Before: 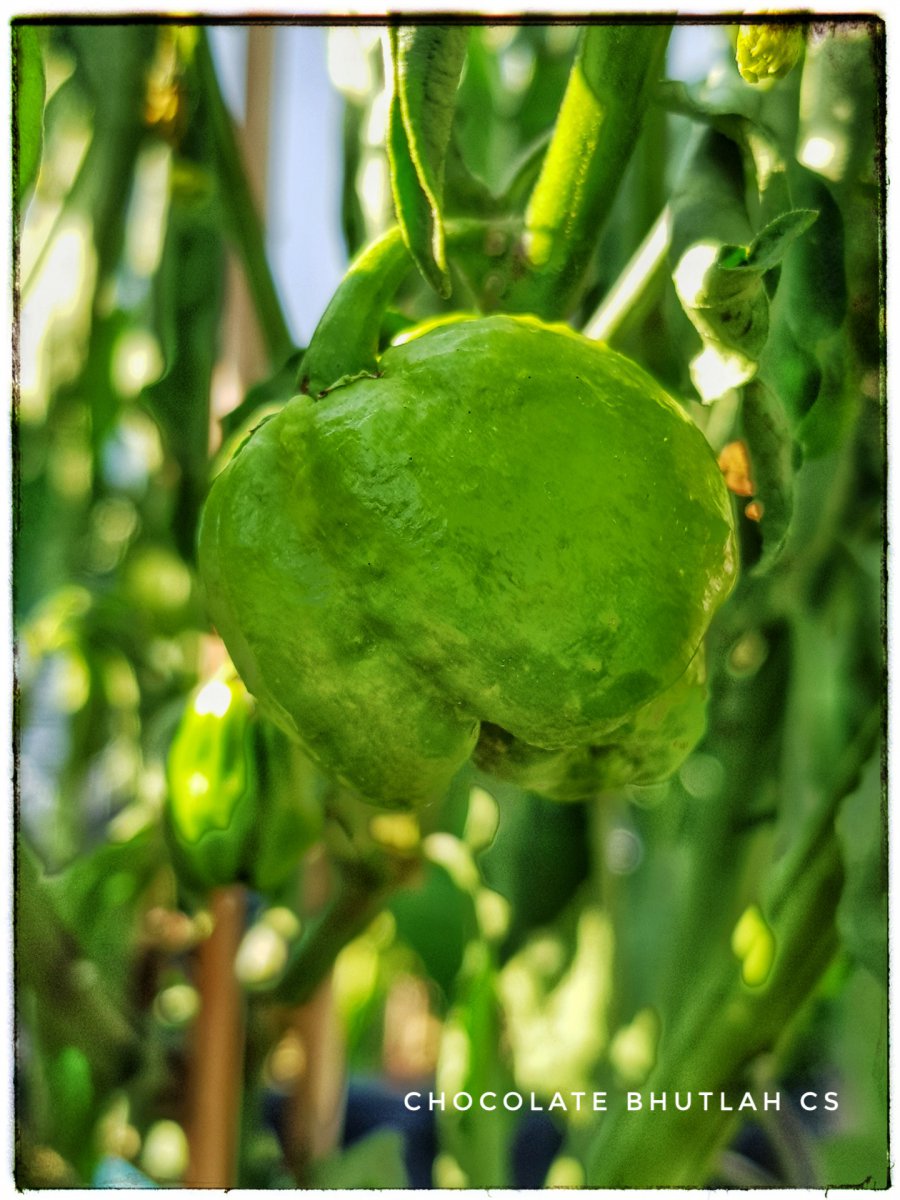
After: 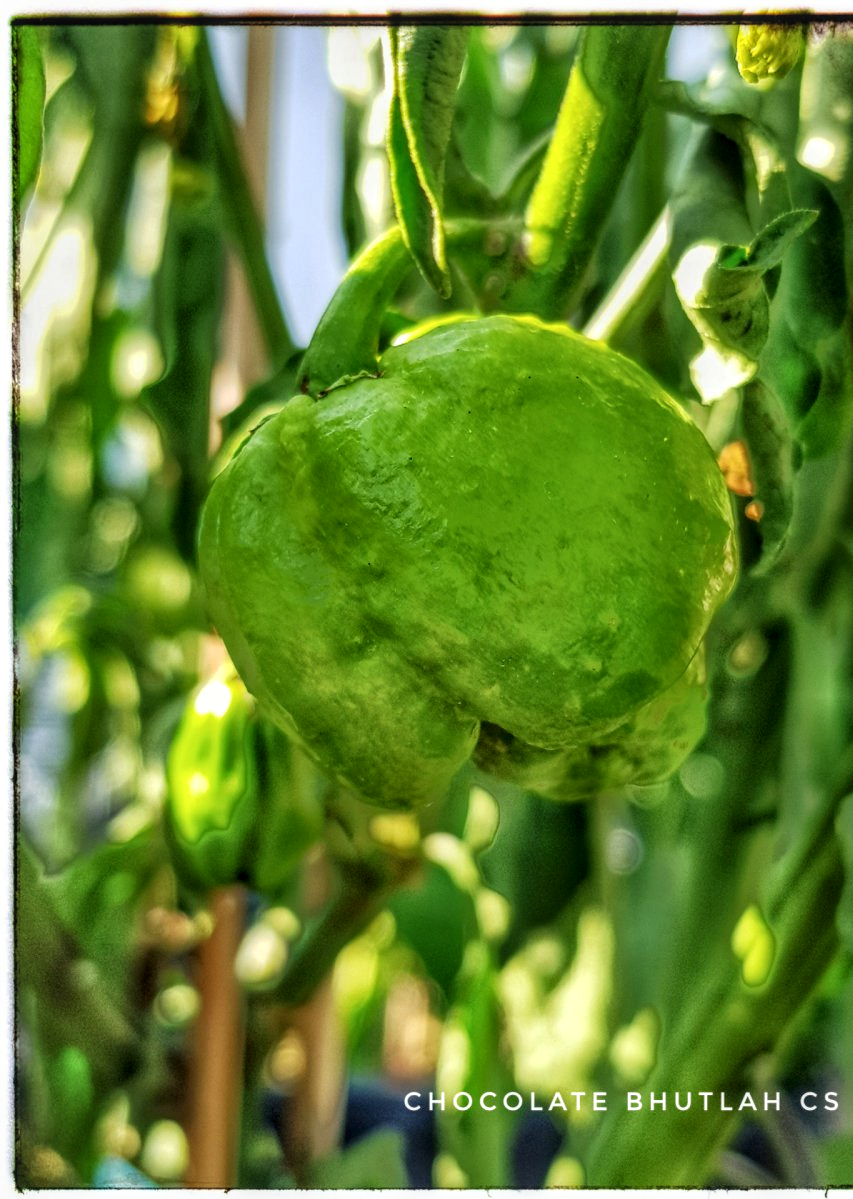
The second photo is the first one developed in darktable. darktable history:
local contrast: detail 130%
crop and rotate: right 5.167%
